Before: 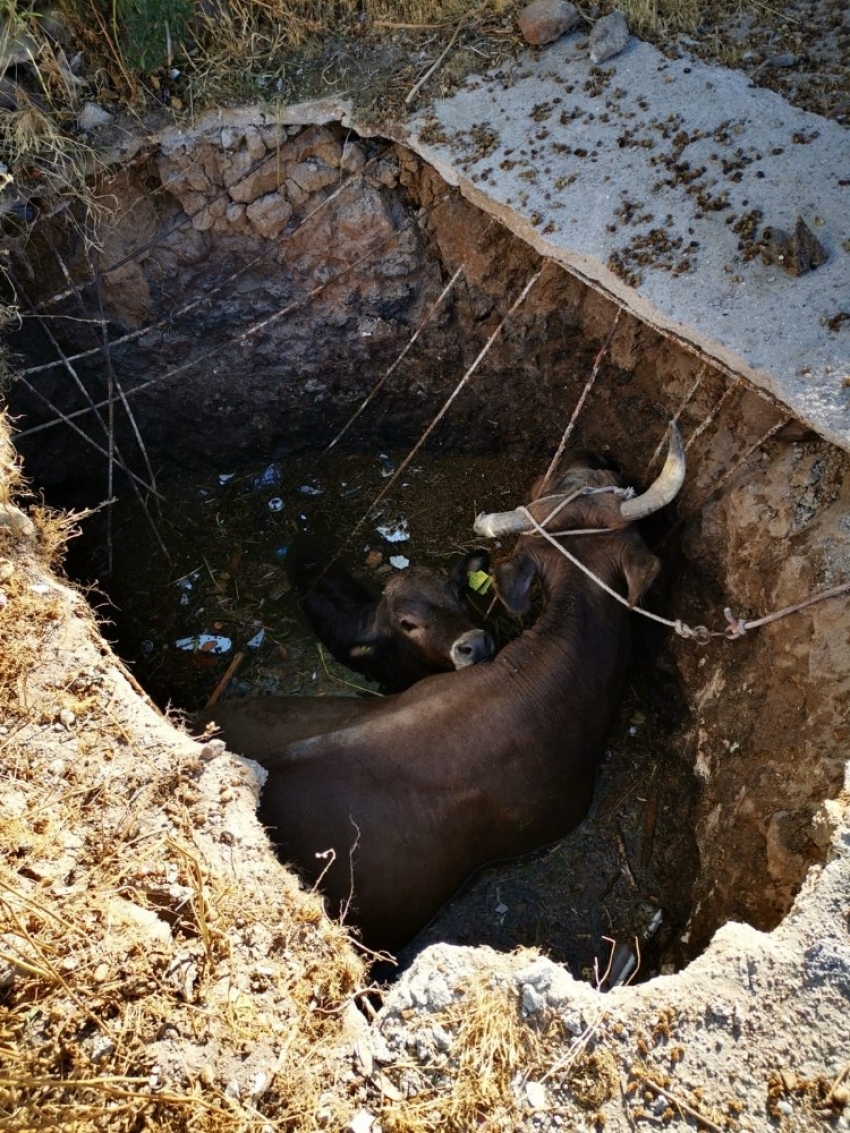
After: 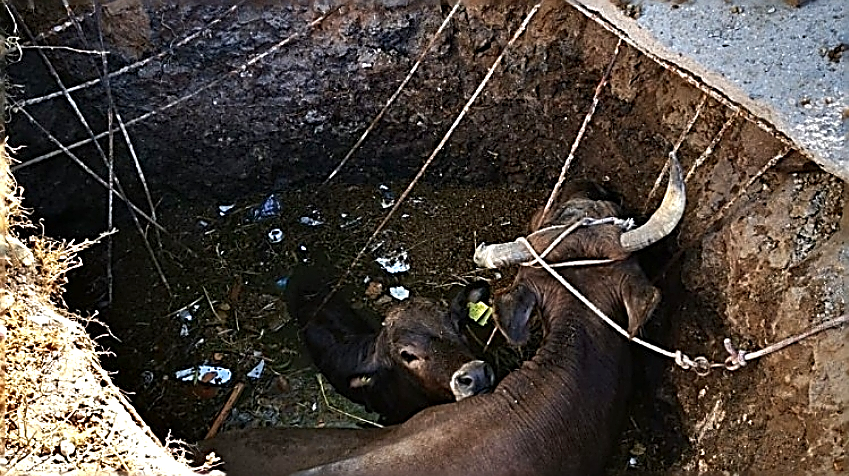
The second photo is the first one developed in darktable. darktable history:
sharpen: amount 1.985
crop and rotate: top 23.808%, bottom 34.11%
exposure: exposure 0.549 EV, compensate exposure bias true, compensate highlight preservation false
